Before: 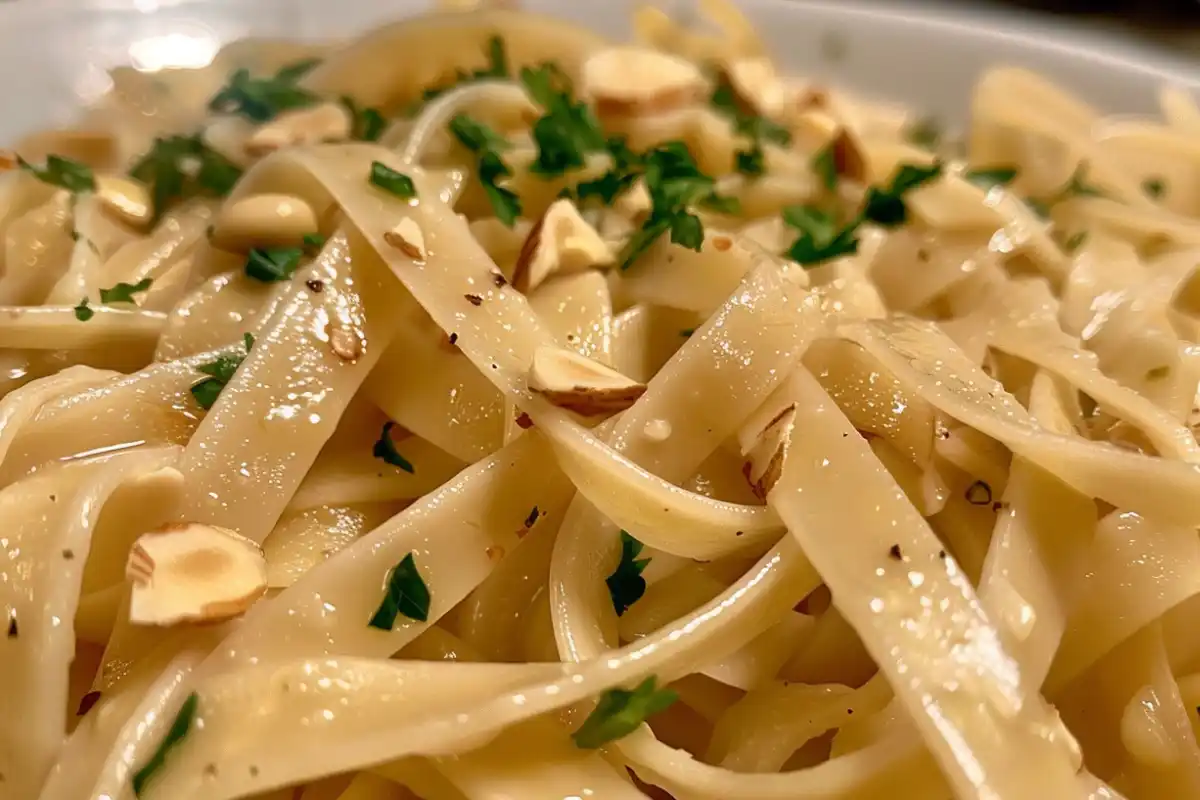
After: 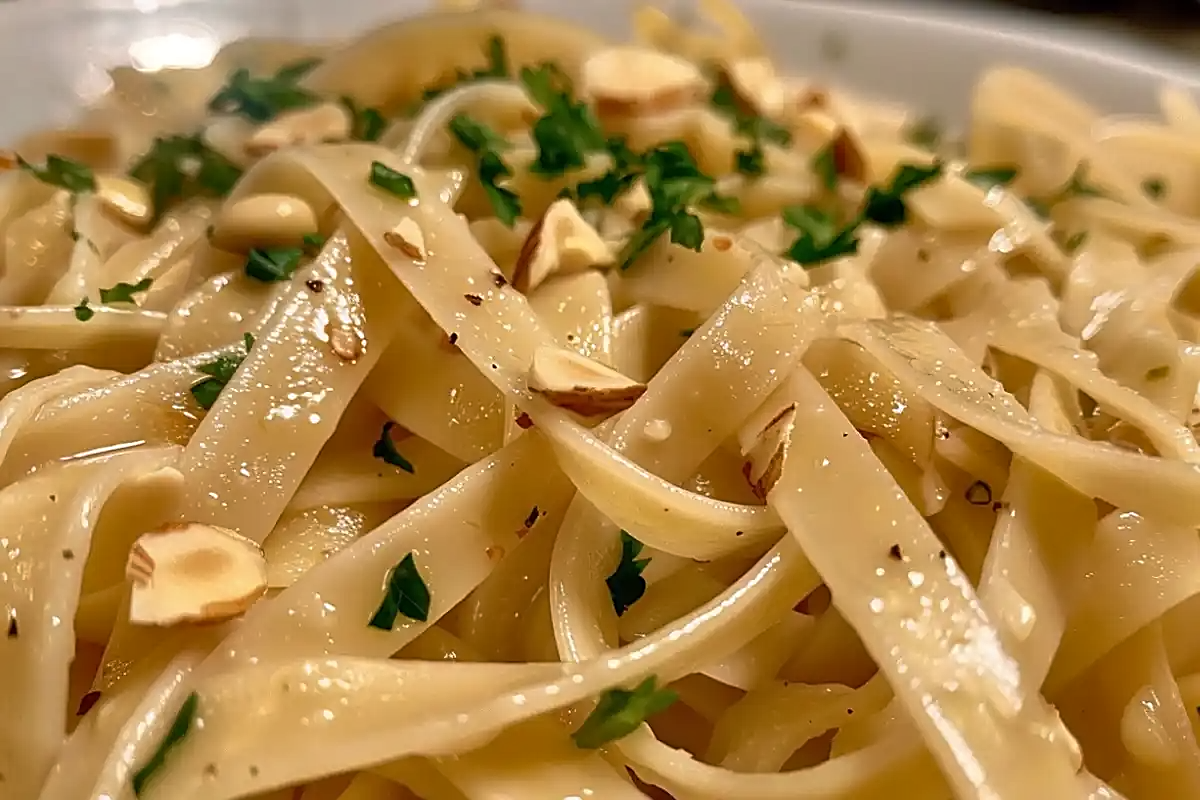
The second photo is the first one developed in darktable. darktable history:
shadows and highlights: soften with gaussian
contrast equalizer: y [[0.5 ×6], [0.5 ×6], [0.5 ×6], [0 ×6], [0, 0.039, 0.251, 0.29, 0.293, 0.292]], mix 0.16
sharpen: on, module defaults
